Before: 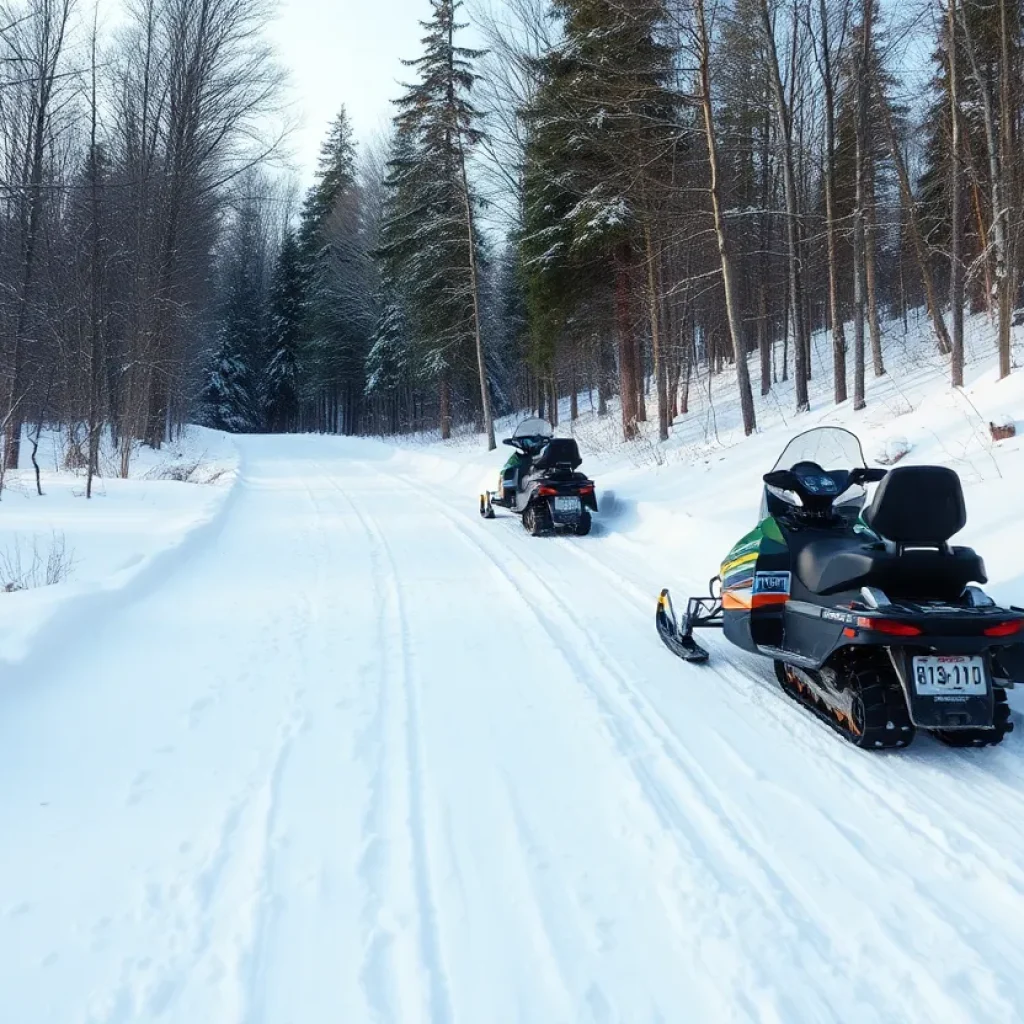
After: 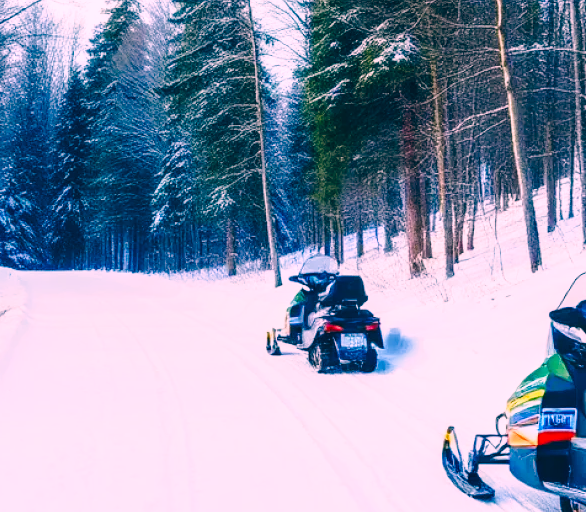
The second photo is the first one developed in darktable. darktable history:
crop: left 20.93%, top 15.928%, right 21.834%, bottom 34.044%
exposure: black level correction 0.001, compensate exposure bias true, compensate highlight preservation false
local contrast: on, module defaults
base curve: curves: ch0 [(0, 0) (0.028, 0.03) (0.121, 0.232) (0.46, 0.748) (0.859, 0.968) (1, 1)], preserve colors none
color correction: highlights a* 16.81, highlights b* 0.336, shadows a* -15.32, shadows b* -14.4, saturation 1.46
